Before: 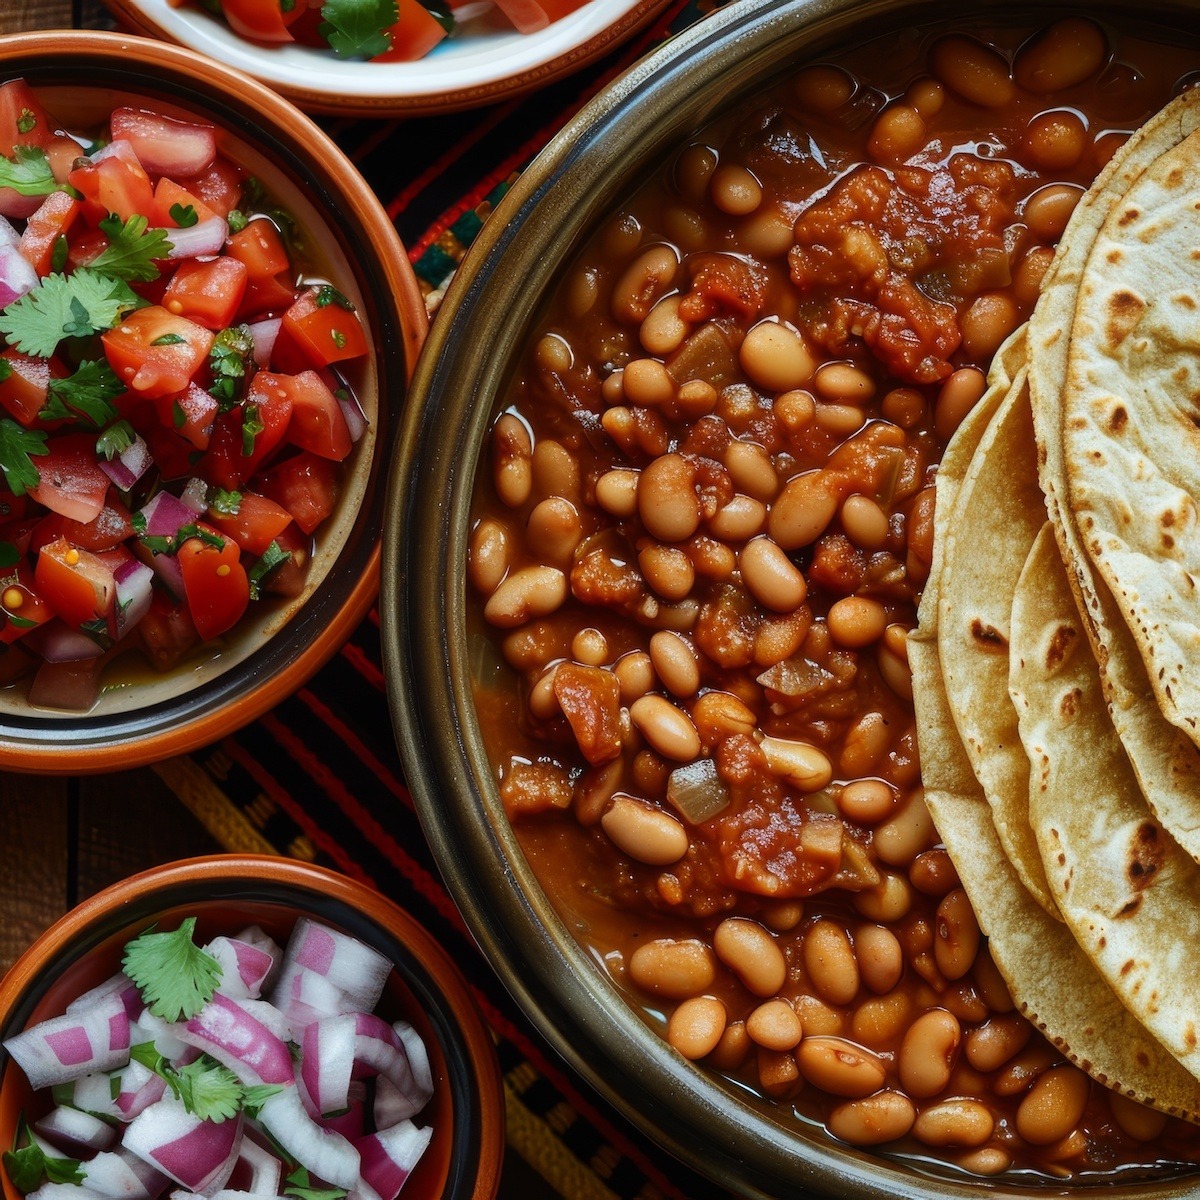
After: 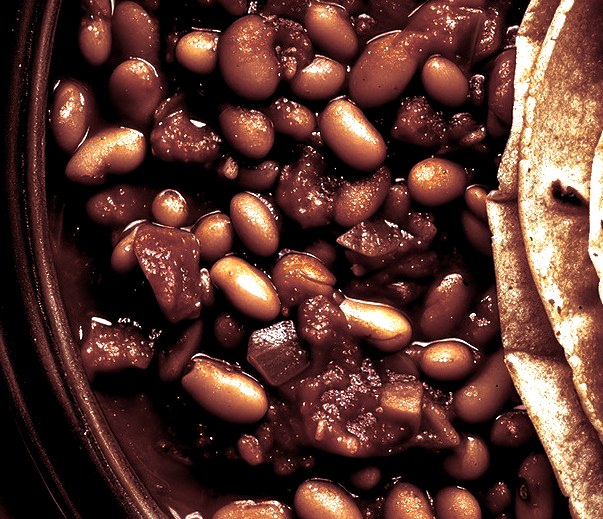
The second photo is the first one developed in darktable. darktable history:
split-toning: highlights › saturation 0, balance -61.83
white balance: red 1.127, blue 0.943
levels: levels [0.182, 0.542, 0.902]
exposure: black level correction 0, exposure 0.68 EV, compensate exposure bias true, compensate highlight preservation false
sharpen: amount 0.2
contrast brightness saturation: contrast 0.03, brightness -0.04
crop: left 35.03%, top 36.625%, right 14.663%, bottom 20.057%
base curve: curves: ch0 [(0, 0) (0.826, 0.587) (1, 1)]
